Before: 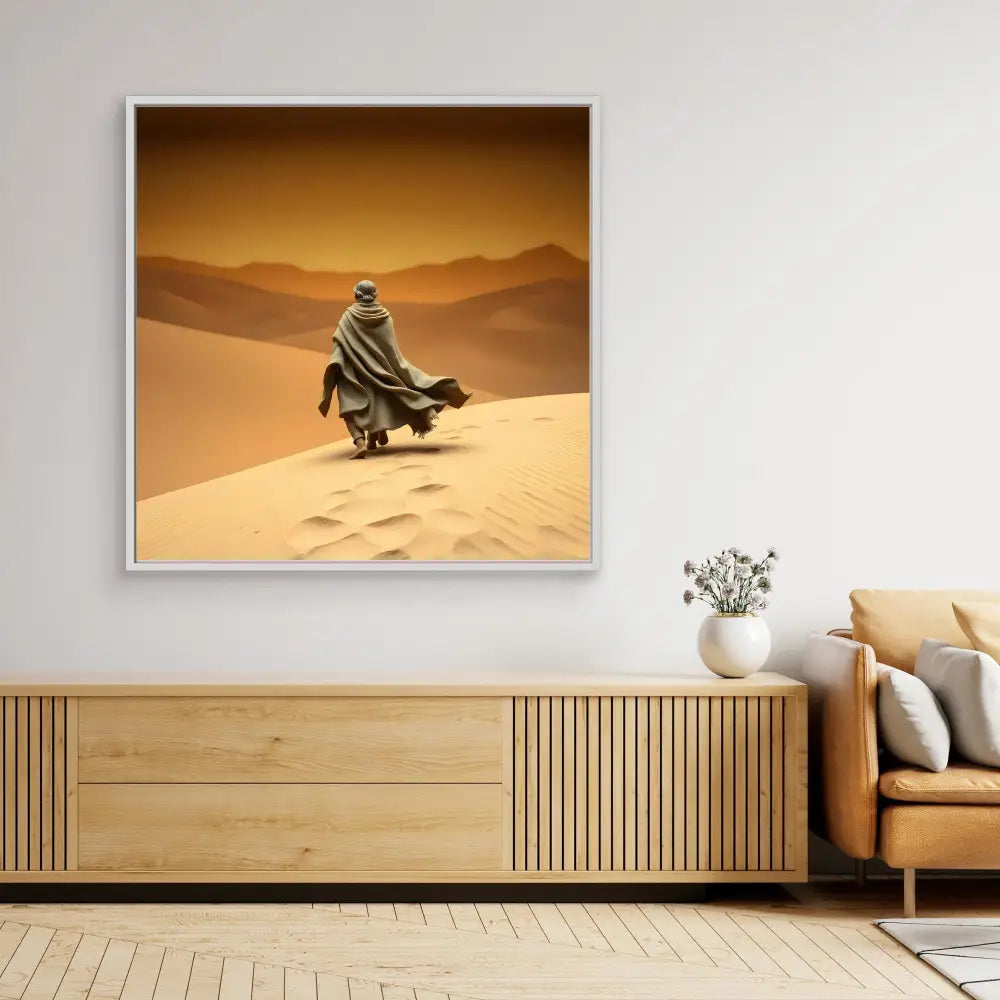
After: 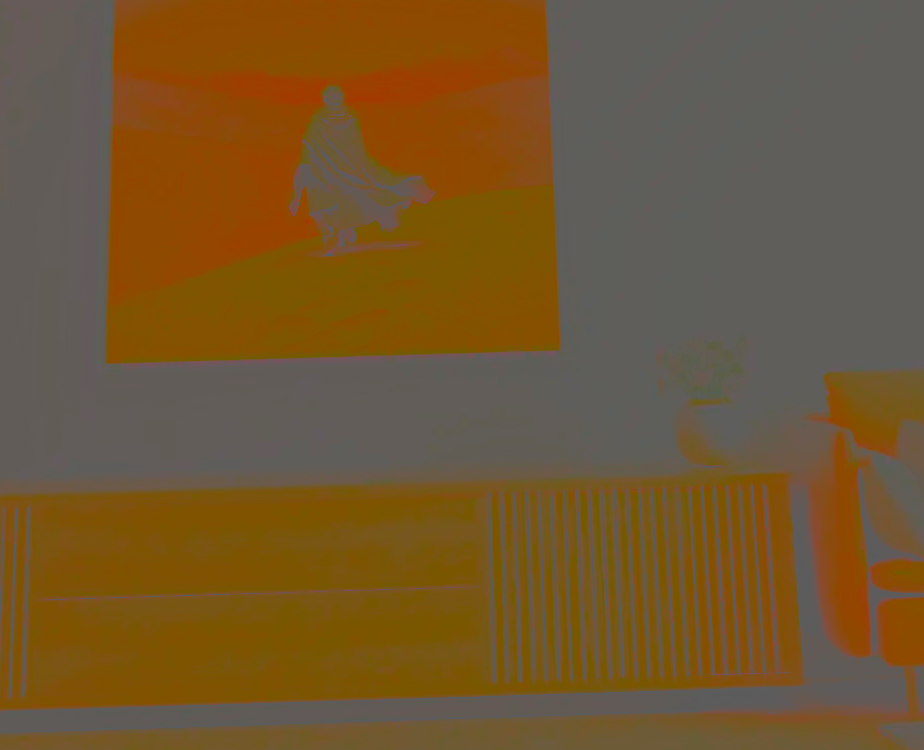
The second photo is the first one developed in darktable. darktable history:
contrast brightness saturation: contrast -0.99, brightness -0.17, saturation 0.75
base curve: curves: ch0 [(0, 0) (0.688, 0.865) (1, 1)], preserve colors none
exposure: exposure -1.468 EV, compensate highlight preservation false
rotate and perspective: rotation -1.68°, lens shift (vertical) -0.146, crop left 0.049, crop right 0.912, crop top 0.032, crop bottom 0.96
crop and rotate: top 15.774%, bottom 5.506%
sharpen: on, module defaults
local contrast: mode bilateral grid, contrast 20, coarseness 50, detail 120%, midtone range 0.2
tone equalizer: -8 EV -0.75 EV, -7 EV -0.7 EV, -6 EV -0.6 EV, -5 EV -0.4 EV, -3 EV 0.4 EV, -2 EV 0.6 EV, -1 EV 0.7 EV, +0 EV 0.75 EV, edges refinement/feathering 500, mask exposure compensation -1.57 EV, preserve details no
